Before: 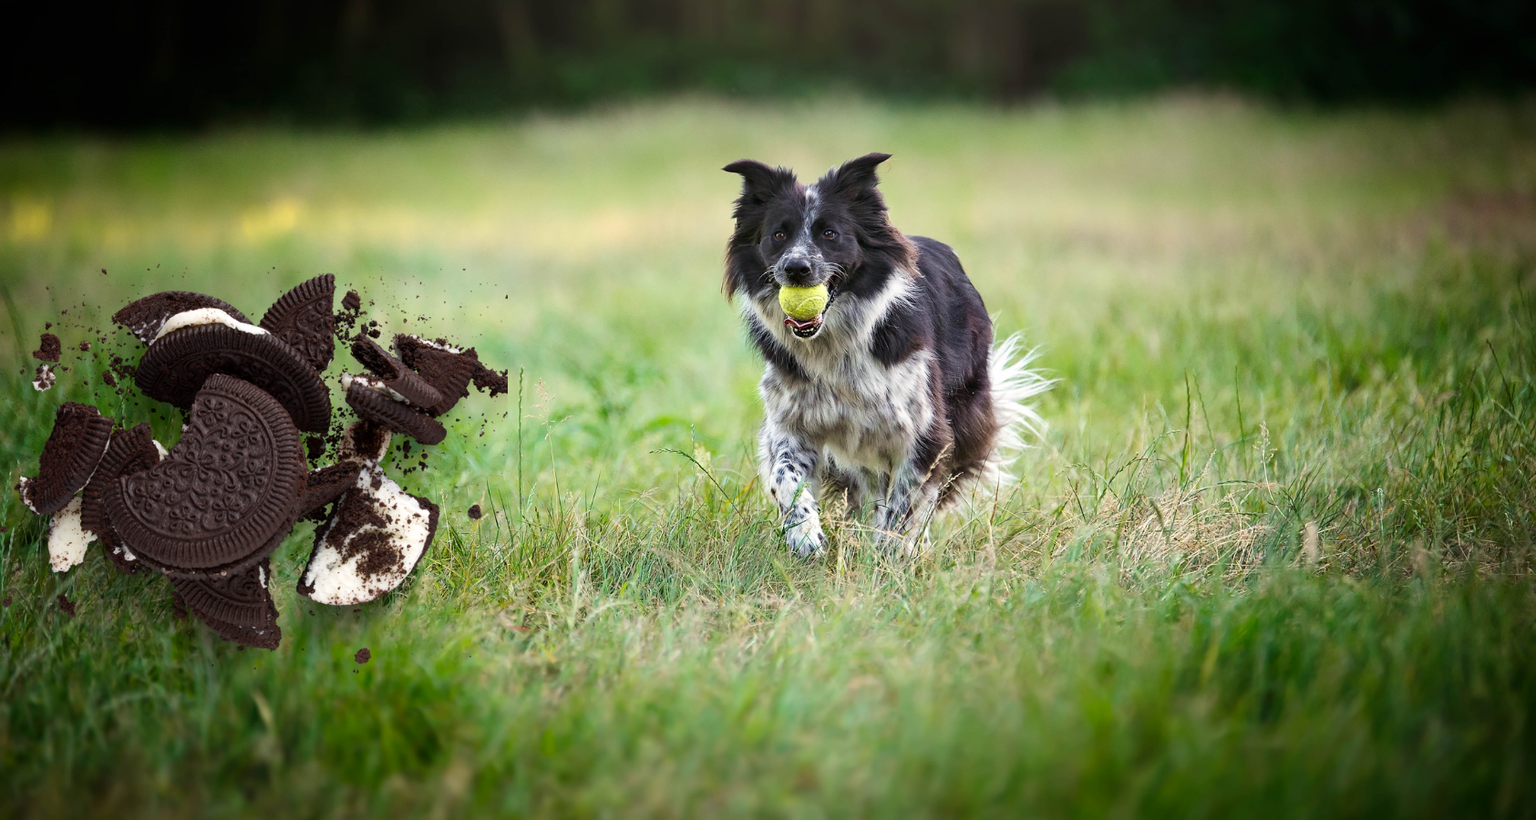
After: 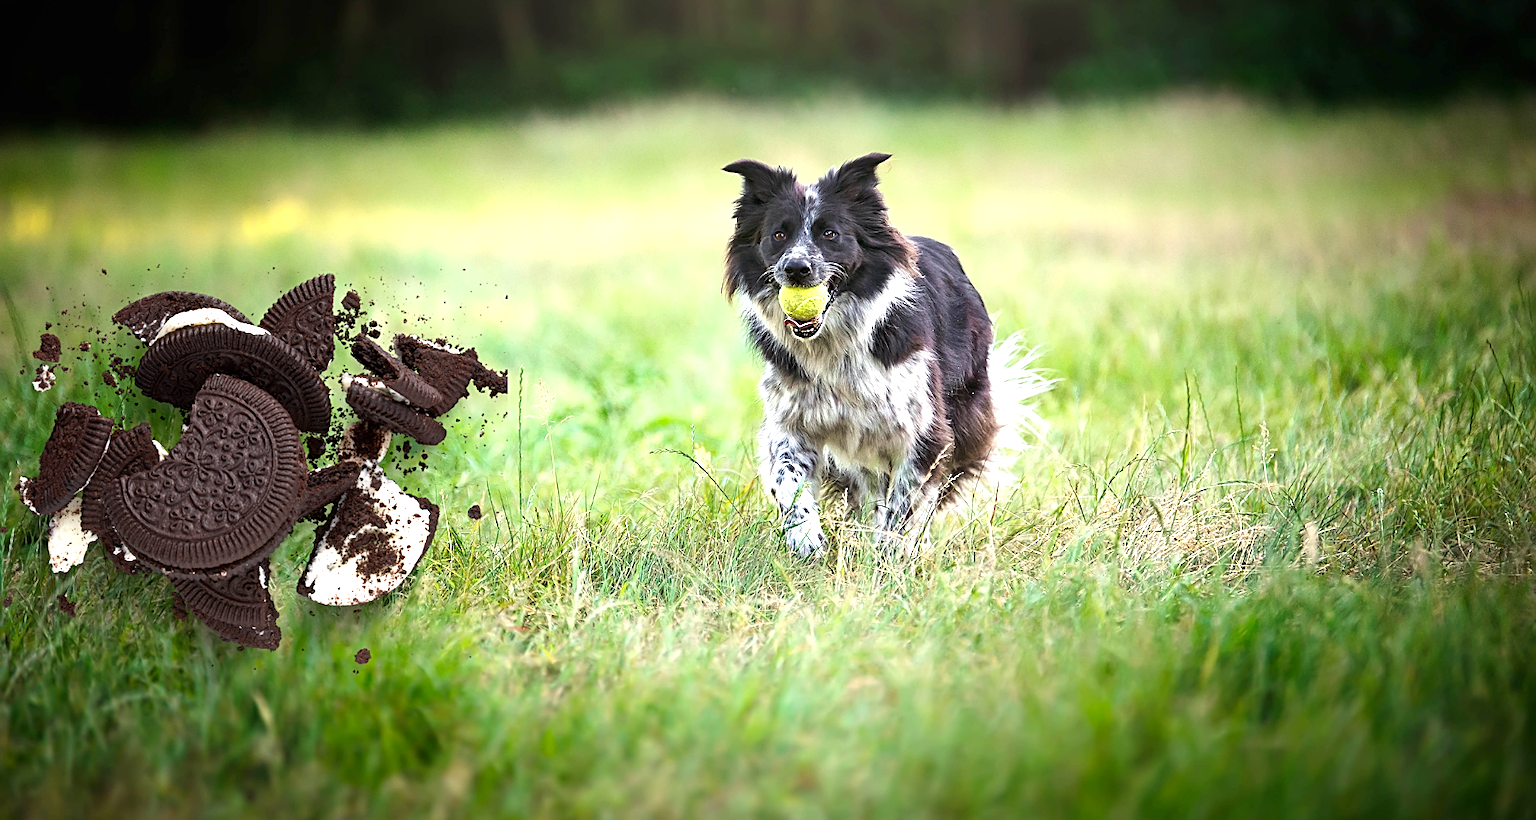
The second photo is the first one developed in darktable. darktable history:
sharpen: on, module defaults
exposure: exposure 0.74 EV, compensate highlight preservation false
